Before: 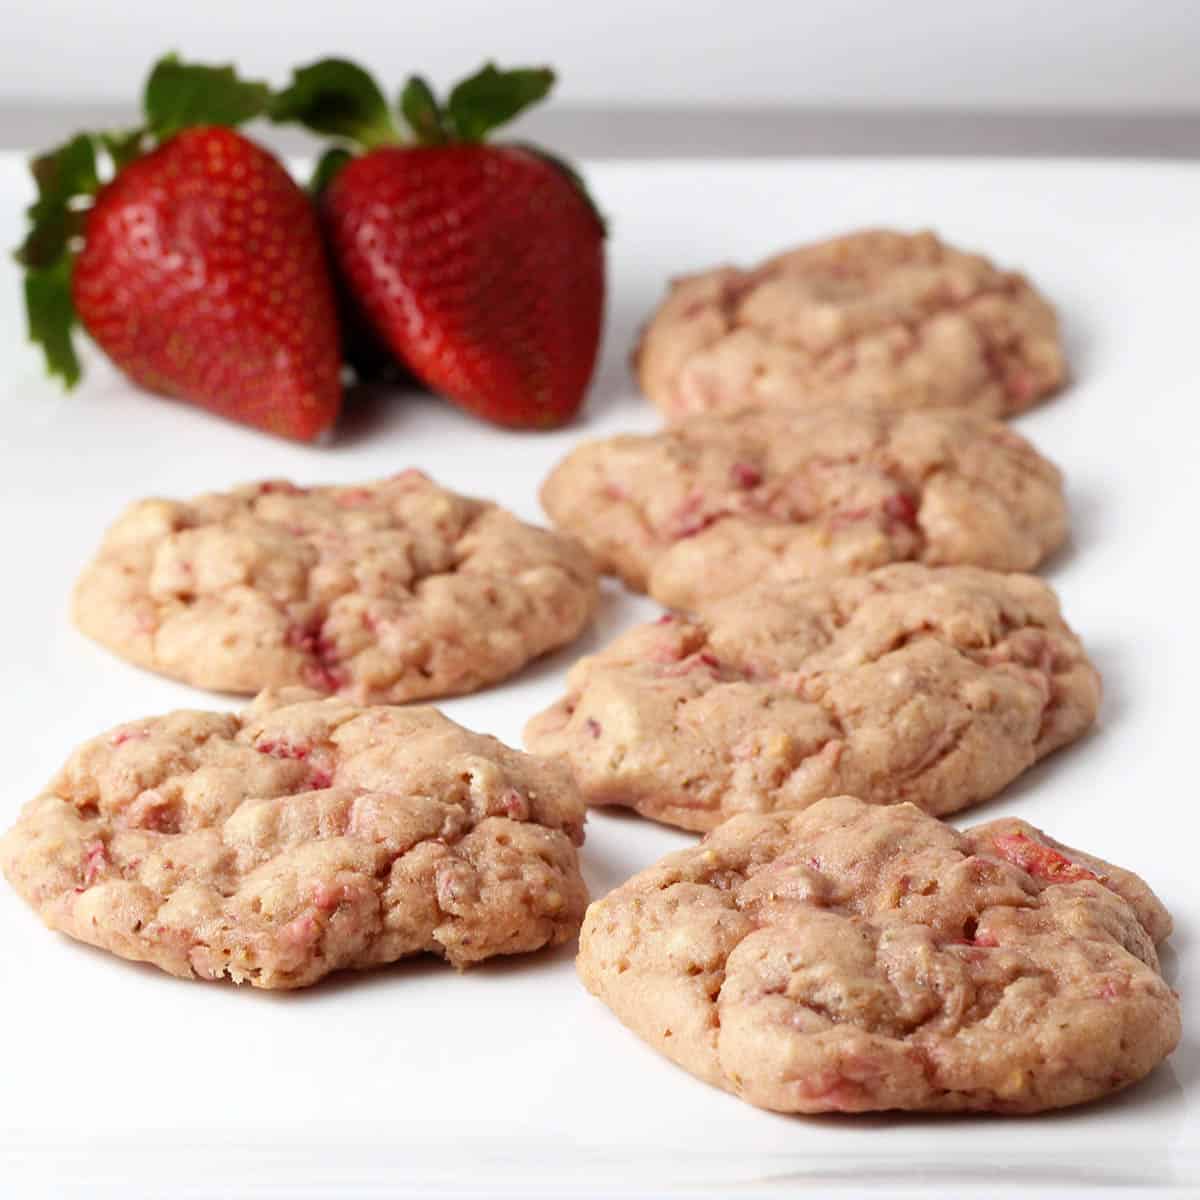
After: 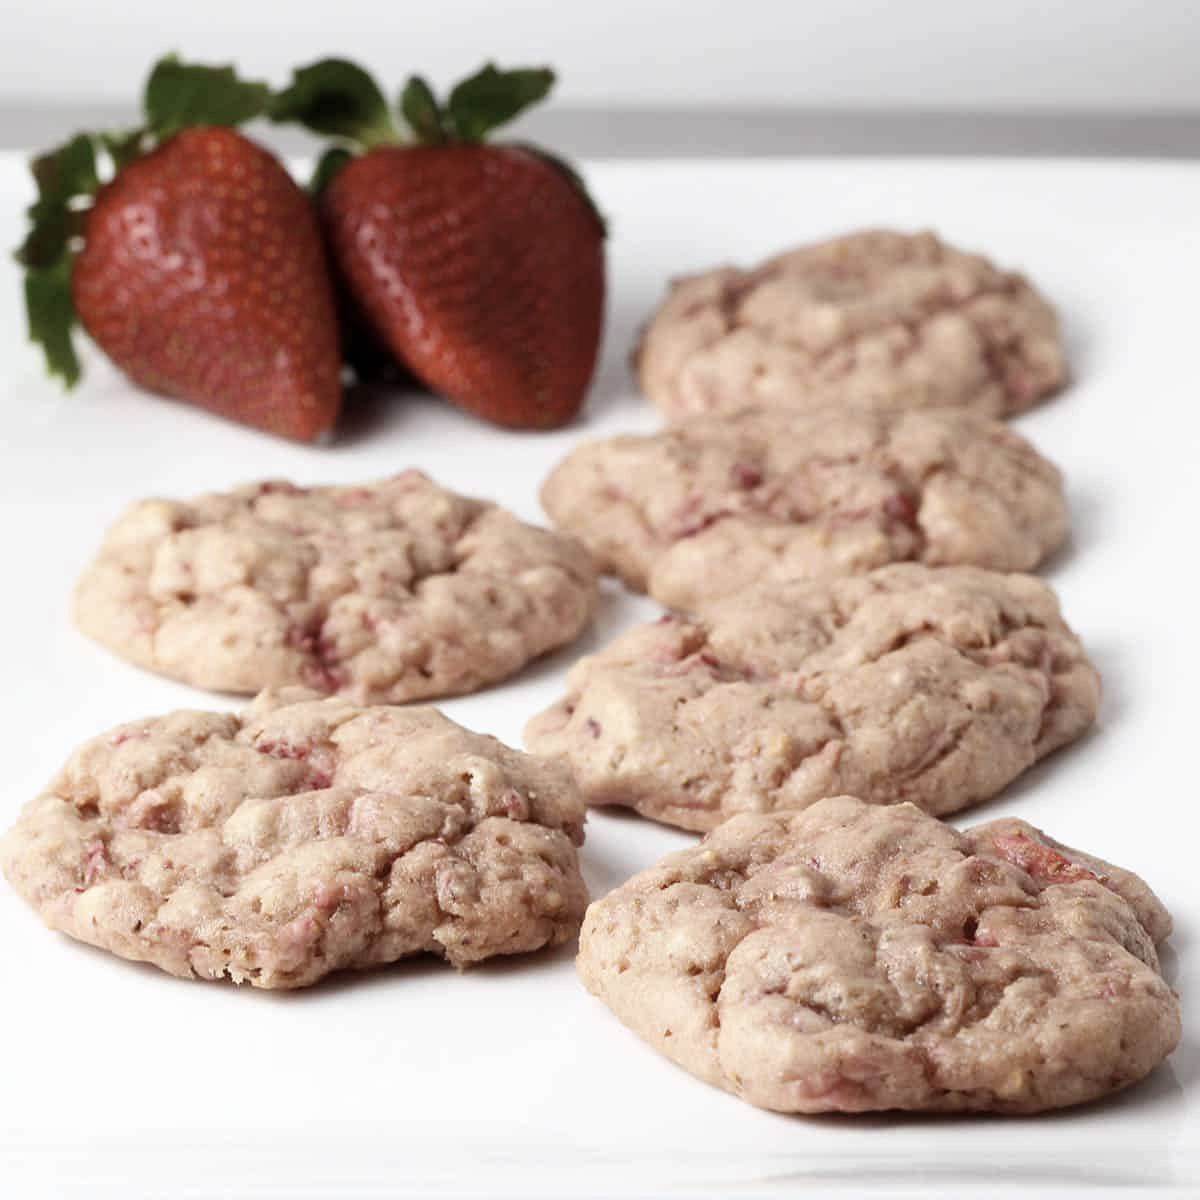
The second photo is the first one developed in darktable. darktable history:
contrast brightness saturation: contrast 0.098, saturation -0.368
